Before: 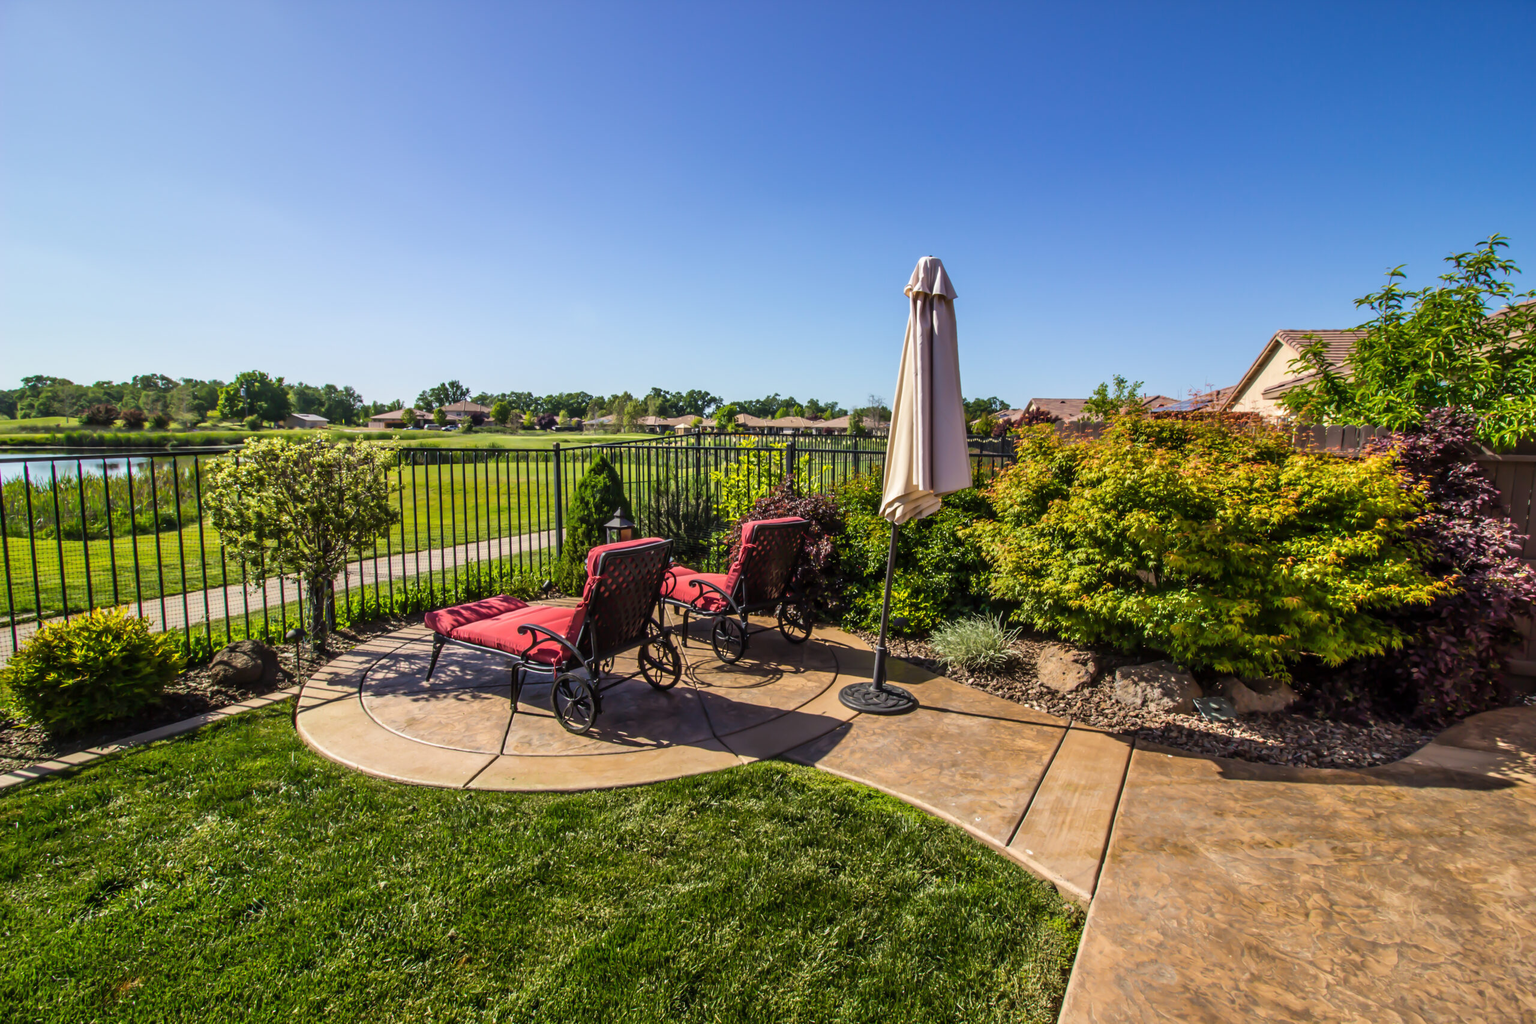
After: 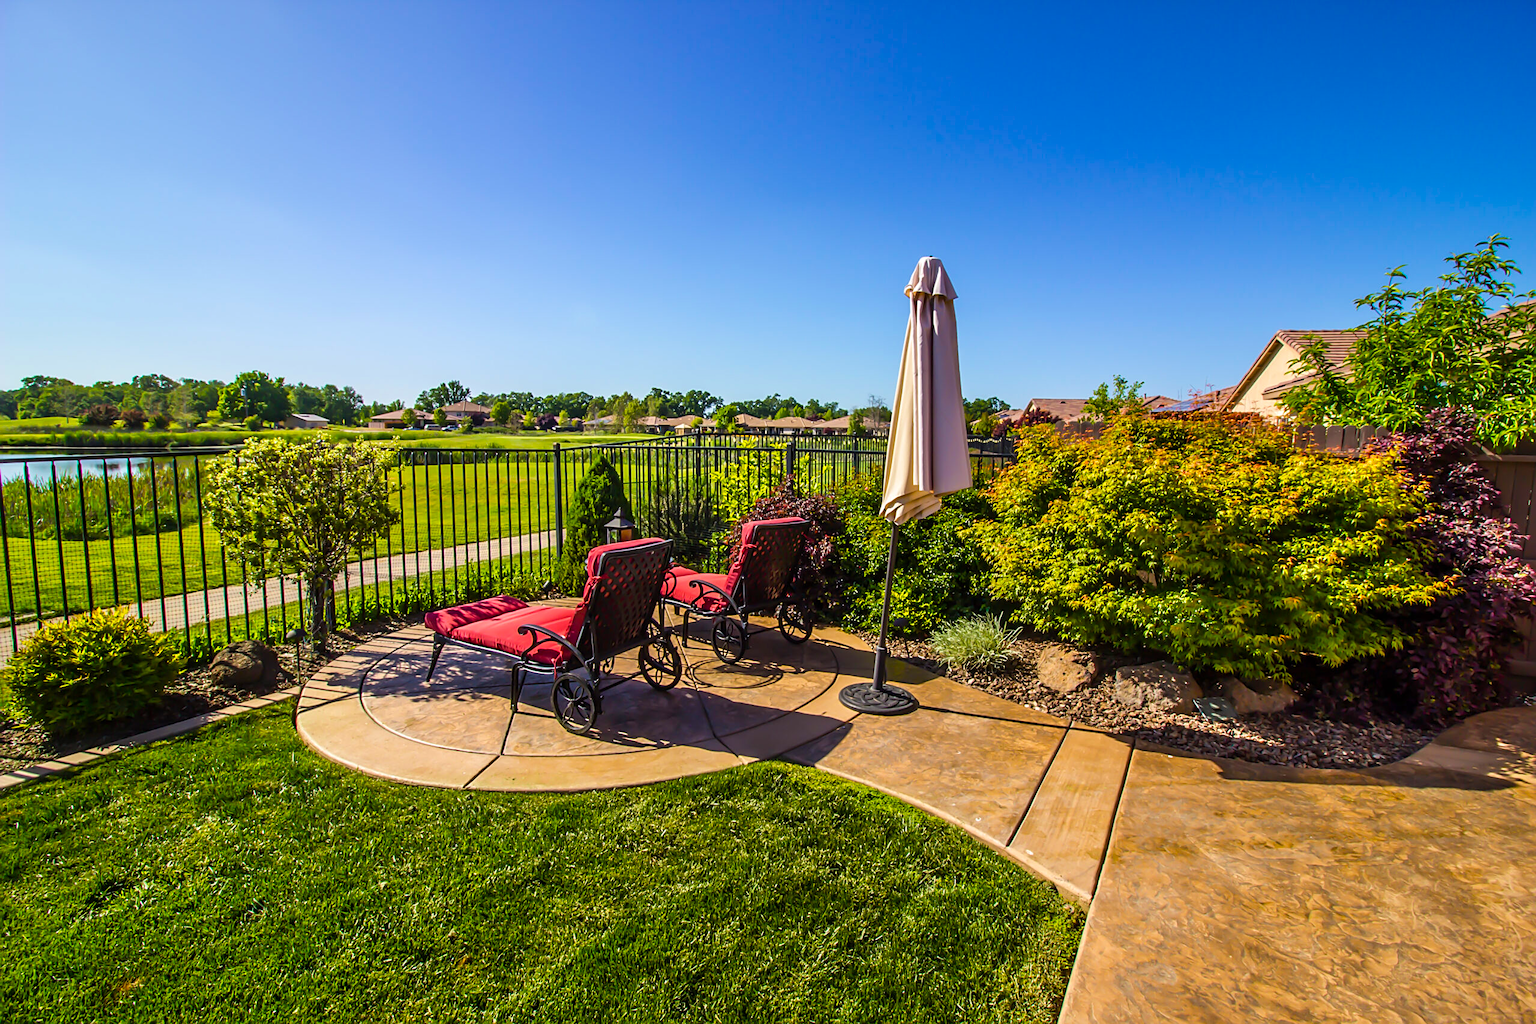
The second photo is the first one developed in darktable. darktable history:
velvia: strength 31.52%, mid-tones bias 0.201
sharpen: on, module defaults
